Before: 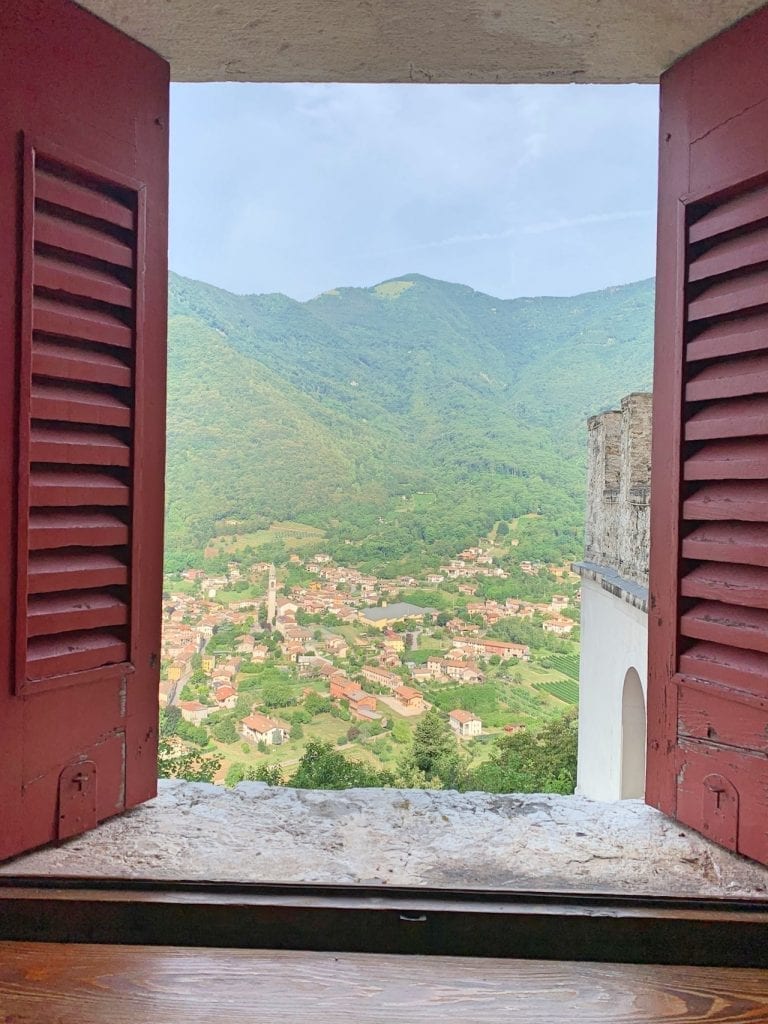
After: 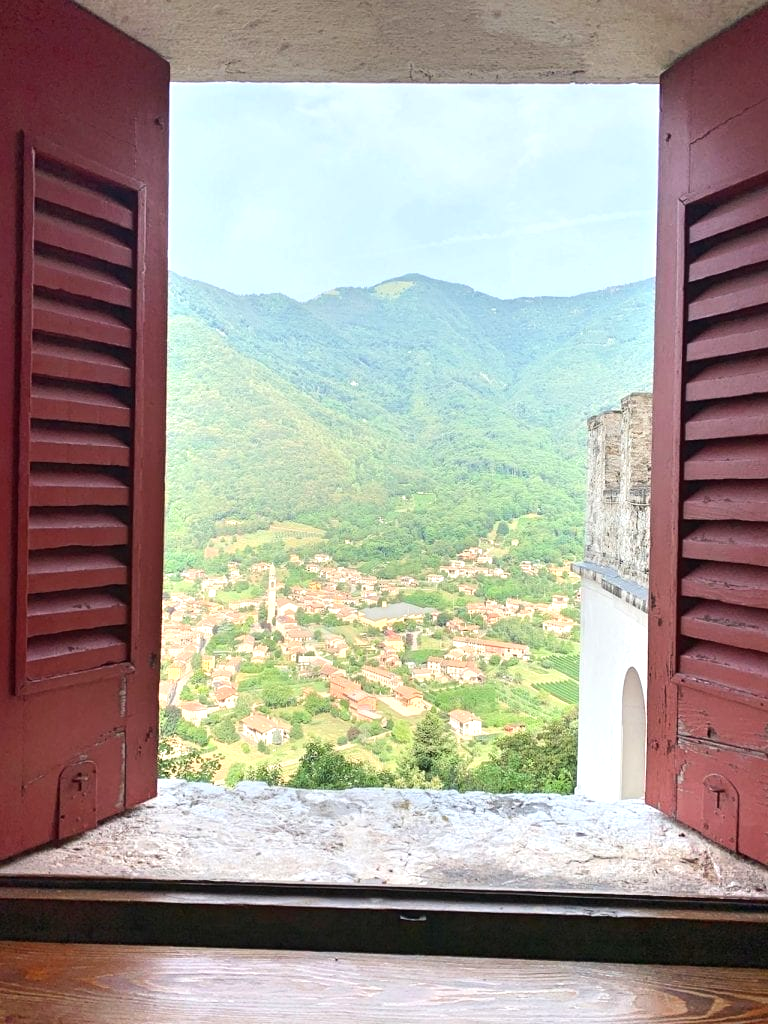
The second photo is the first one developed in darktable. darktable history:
tone equalizer: -8 EV 0.001 EV, -7 EV -0.002 EV, -6 EV 0.002 EV, -5 EV -0.03 EV, -4 EV -0.116 EV, -3 EV -0.169 EV, -2 EV 0.24 EV, -1 EV 0.702 EV, +0 EV 0.493 EV
